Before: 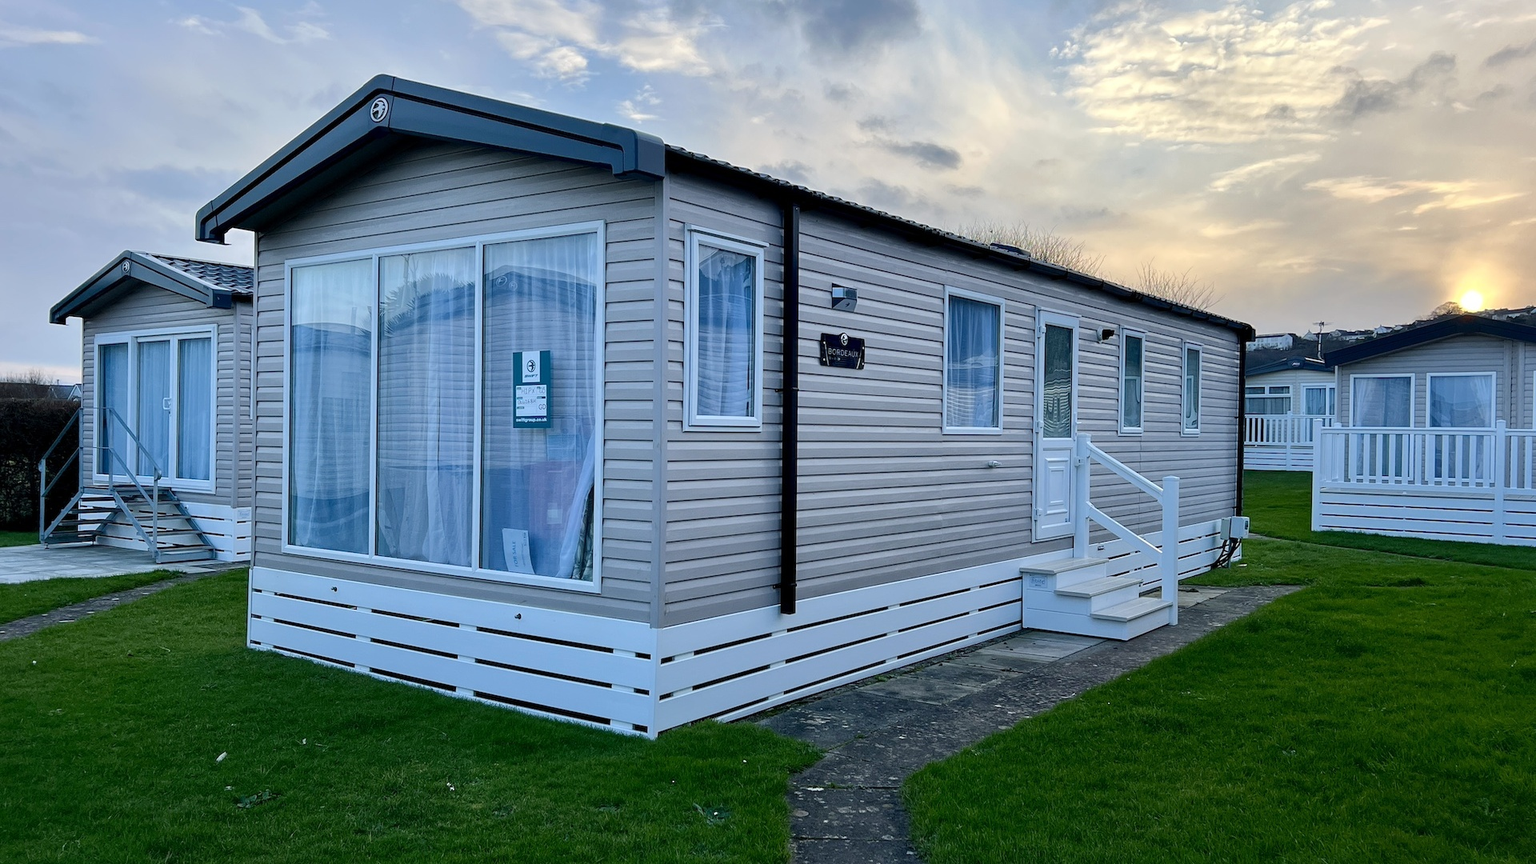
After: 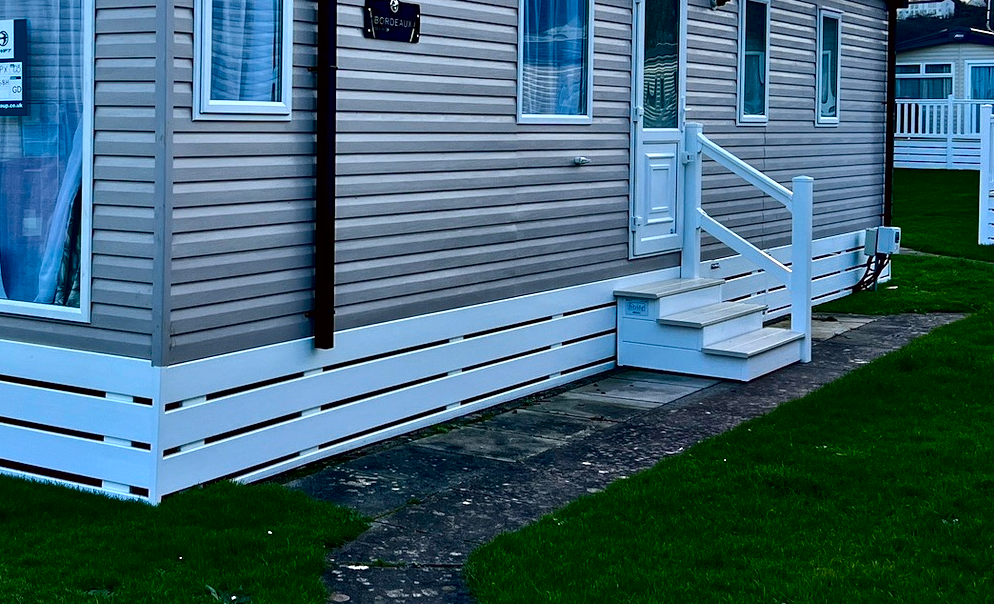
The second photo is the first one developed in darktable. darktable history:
exposure: black level correction 0.002, compensate highlight preservation false
contrast brightness saturation: contrast 0.07, brightness -0.14, saturation 0.11
contrast equalizer: octaves 7, y [[0.6 ×6], [0.55 ×6], [0 ×6], [0 ×6], [0 ×6]]
crop: left 34.479%, top 38.822%, right 13.718%, bottom 5.172%
